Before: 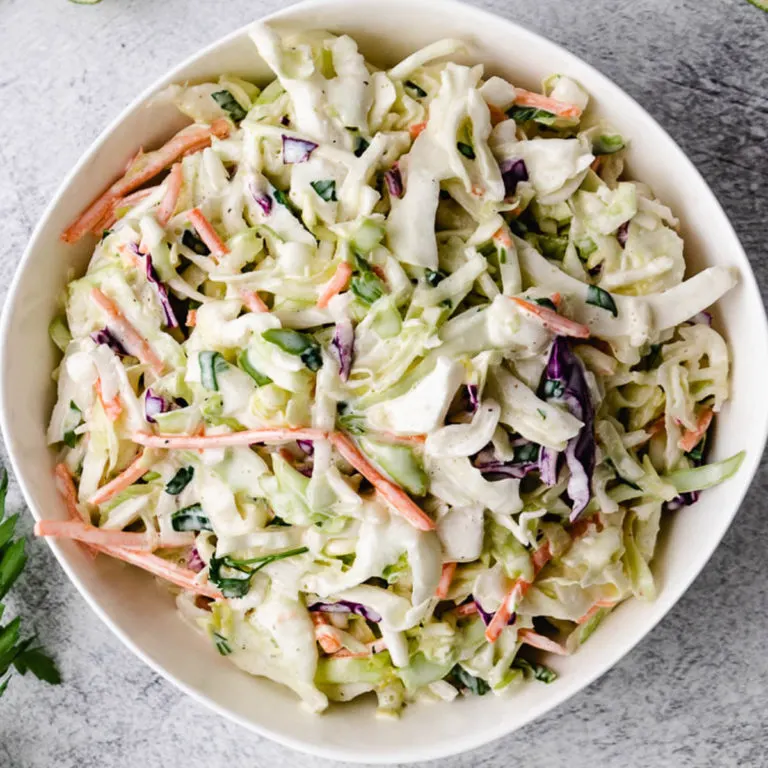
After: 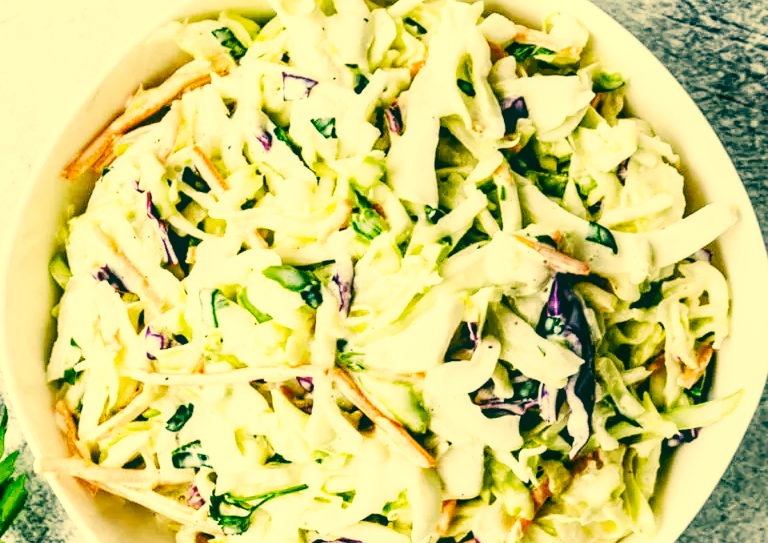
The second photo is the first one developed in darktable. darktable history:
color correction: highlights a* 1.83, highlights b* 34.02, shadows a* -36.68, shadows b* -5.48
crop and rotate: top 8.293%, bottom 20.996%
local contrast: detail 130%
base curve: curves: ch0 [(0, 0) (0.007, 0.004) (0.027, 0.03) (0.046, 0.07) (0.207, 0.54) (0.442, 0.872) (0.673, 0.972) (1, 1)], preserve colors none
